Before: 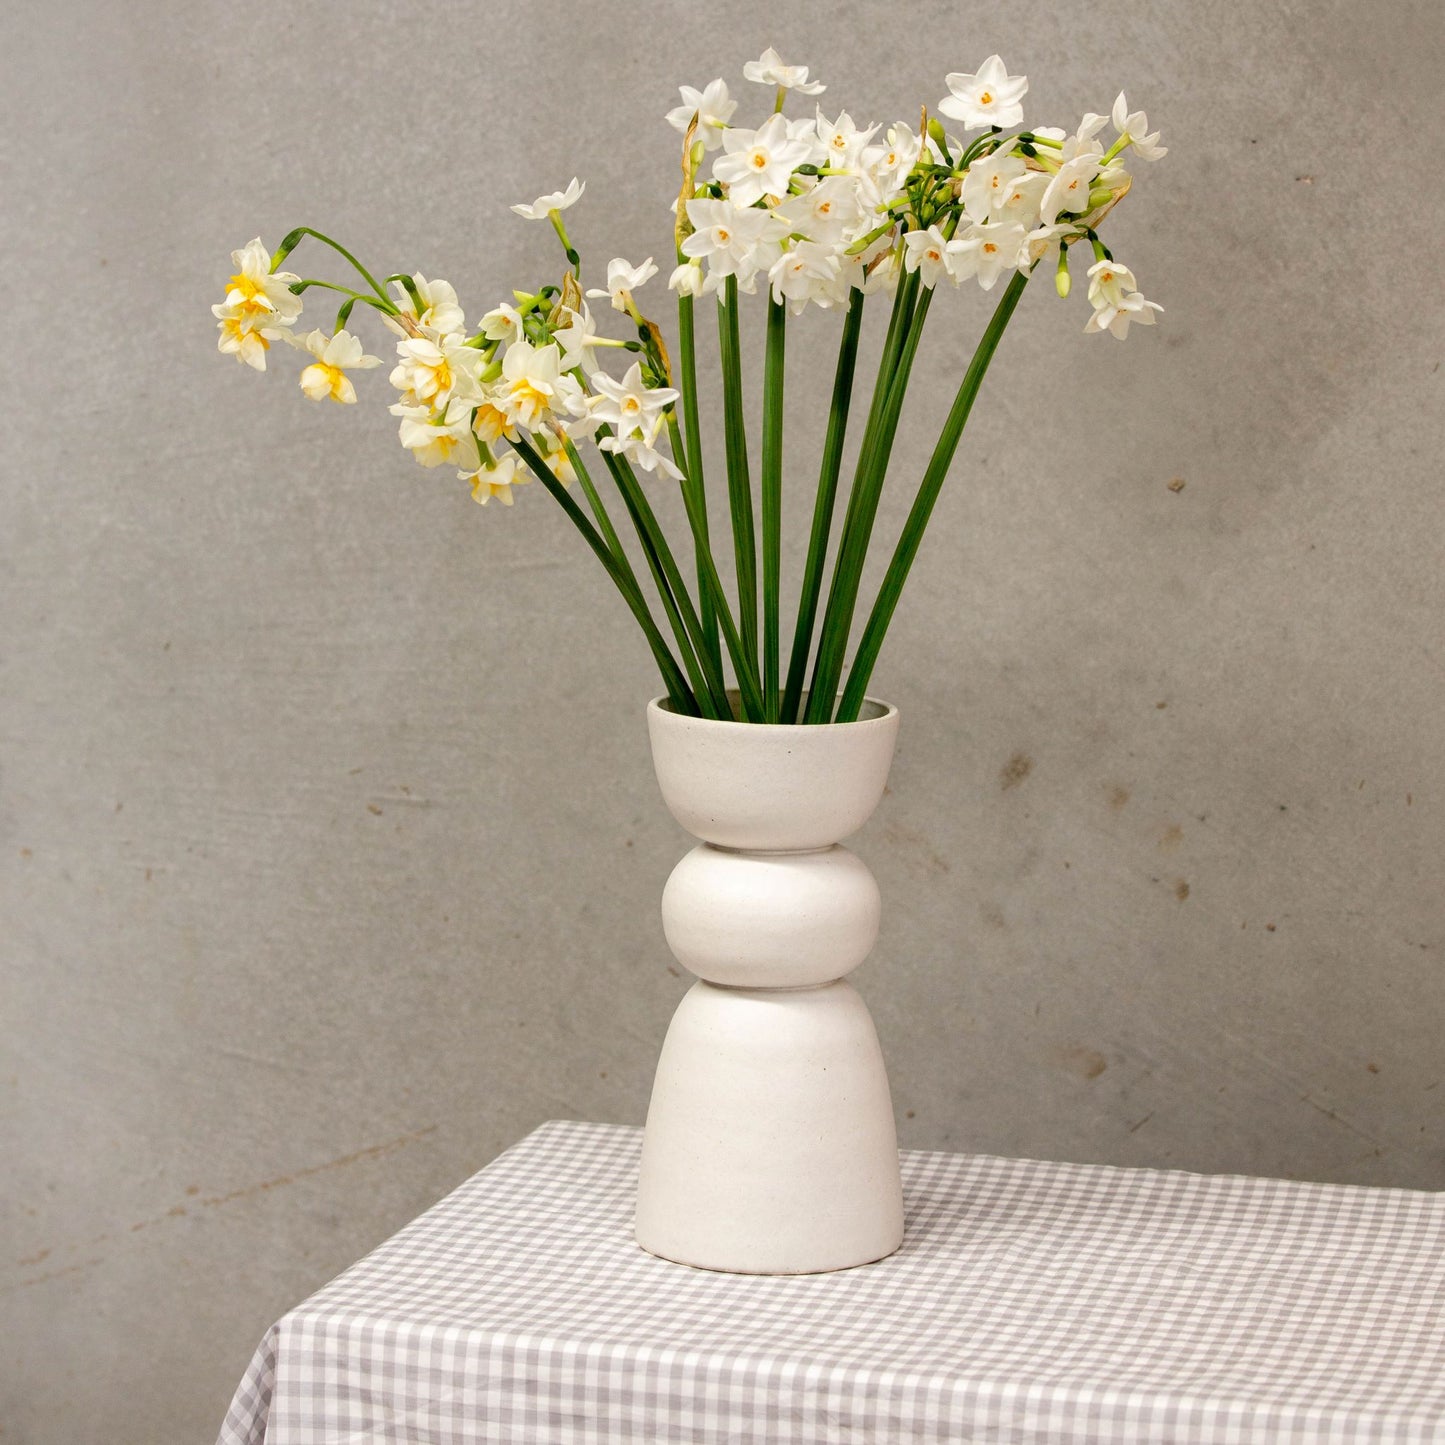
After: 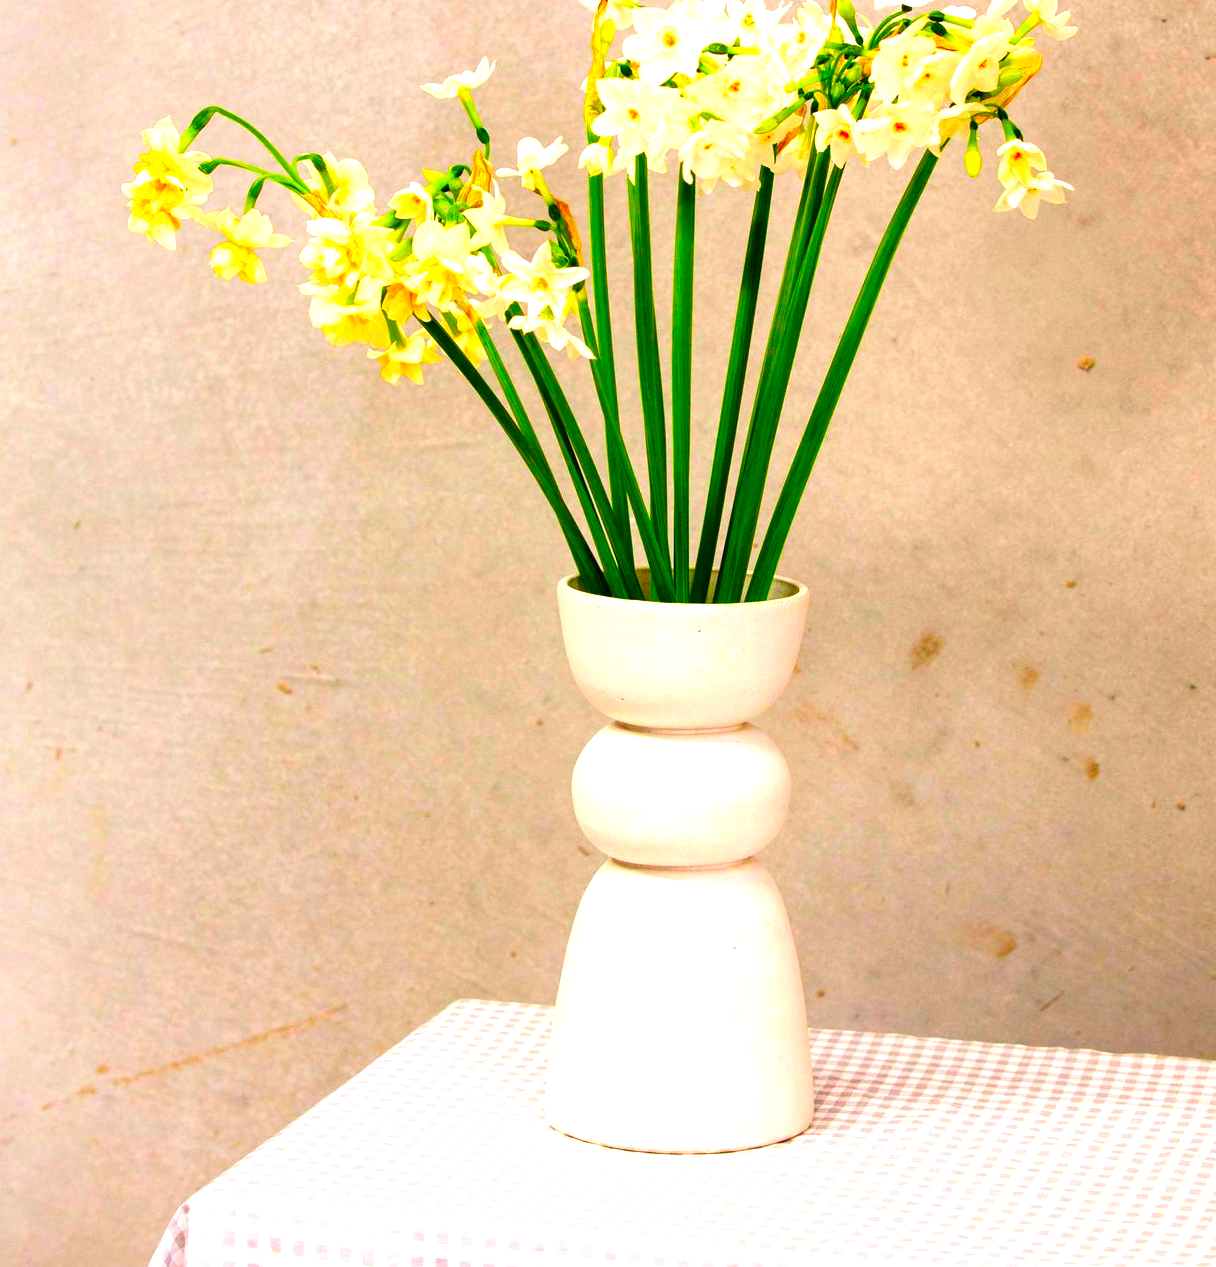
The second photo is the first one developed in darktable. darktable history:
exposure: black level correction 0, exposure 1.001 EV, compensate highlight preservation false
crop: left 6.259%, top 8.38%, right 9.524%, bottom 3.911%
color correction: highlights a* 1.58, highlights b* -1.66, saturation 2.45
